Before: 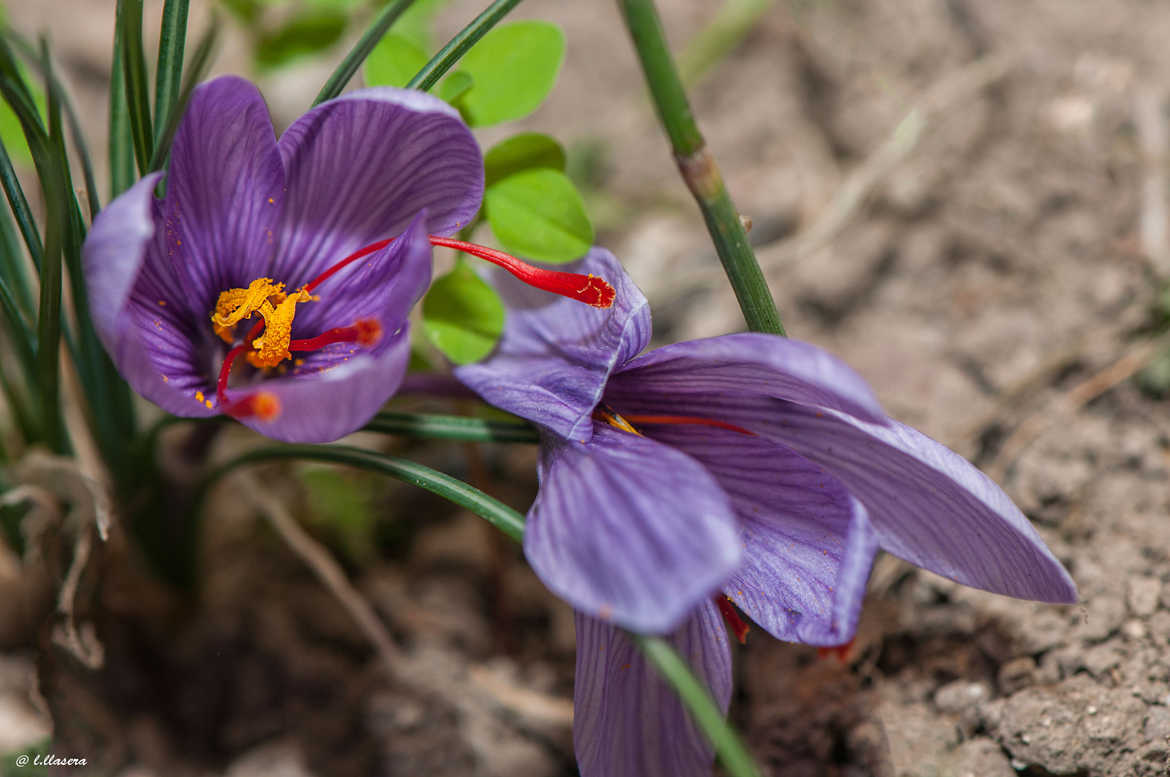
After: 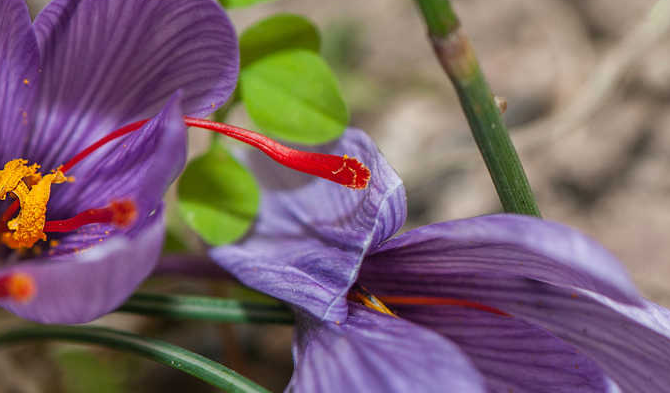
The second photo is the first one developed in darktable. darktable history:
crop: left 21.017%, top 15.399%, right 21.643%, bottom 33.935%
